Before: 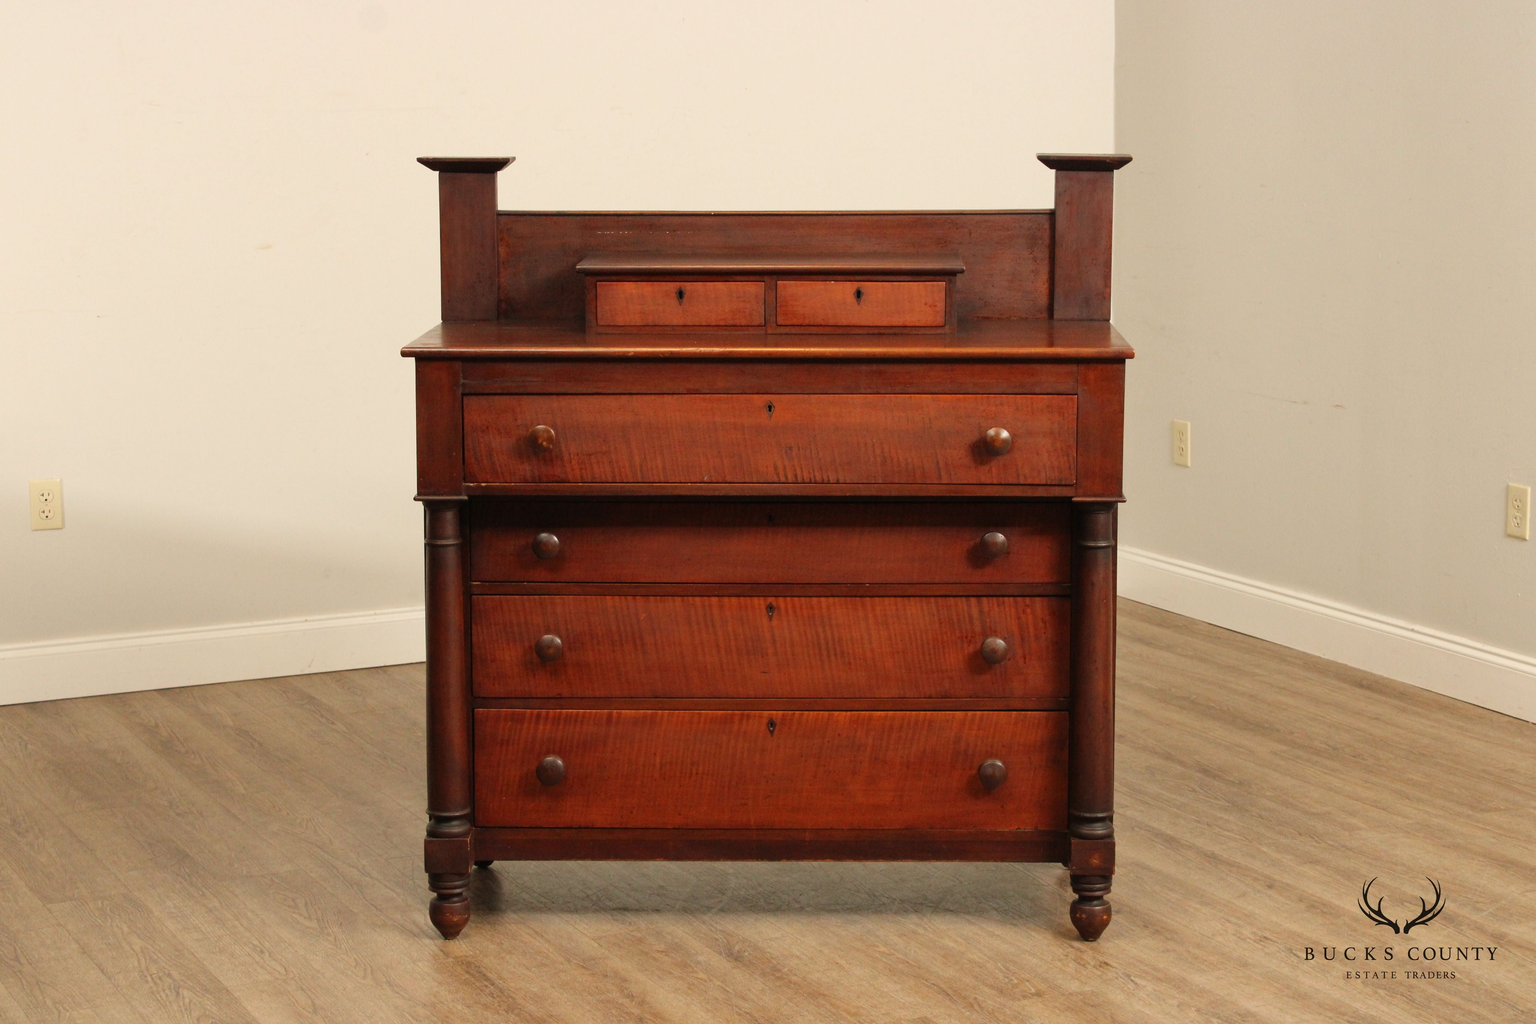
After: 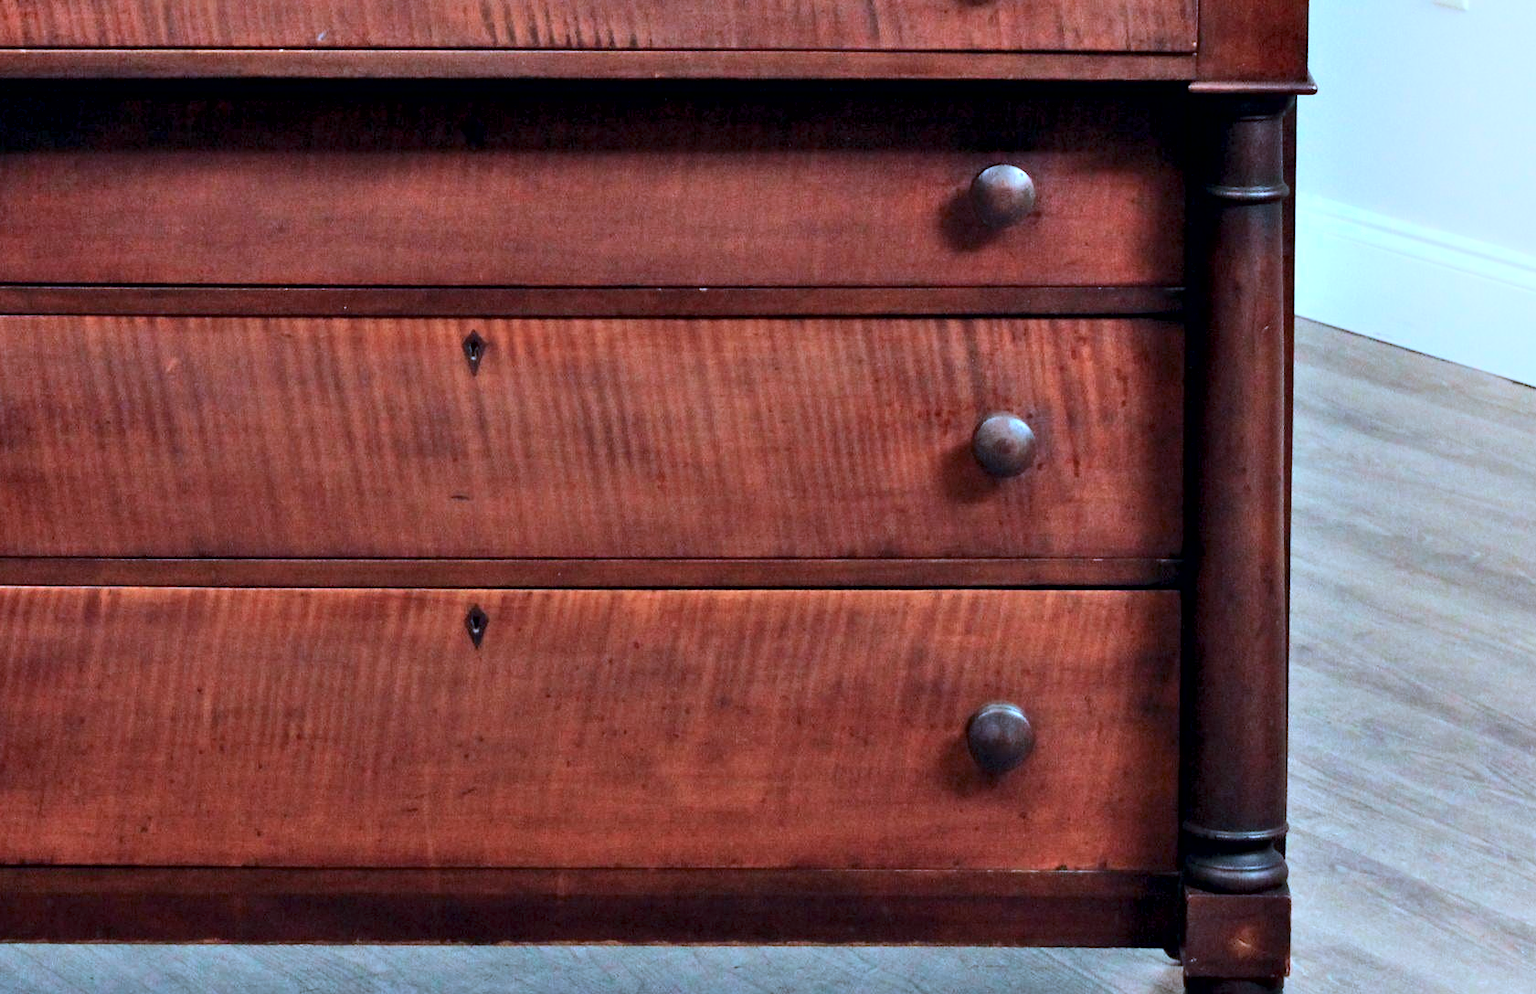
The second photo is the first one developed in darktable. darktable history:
crop: left 37.173%, top 45.218%, right 20.621%, bottom 13.817%
contrast brightness saturation: contrast 0.152, brightness 0.046
contrast equalizer: y [[0.6 ×6], [0.55 ×6], [0 ×6], [0 ×6], [0 ×6]]
exposure: exposure 0.153 EV, compensate highlight preservation false
color calibration: illuminant as shot in camera, x 0.443, y 0.411, temperature 2949.36 K
shadows and highlights: highlights 70.33, soften with gaussian
